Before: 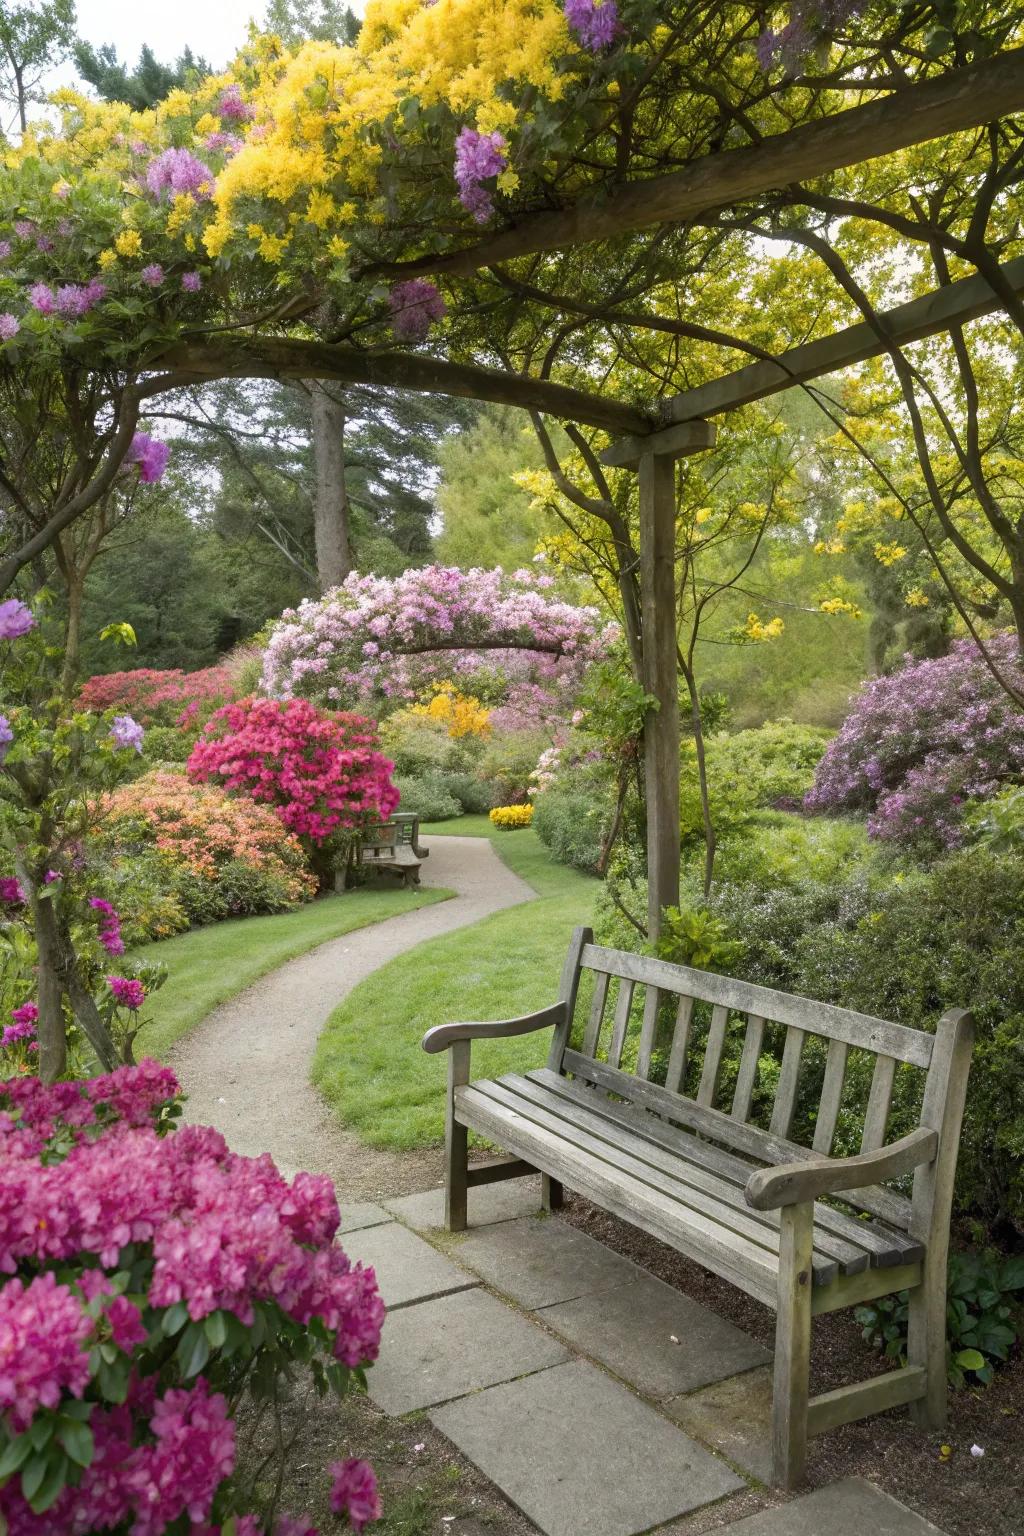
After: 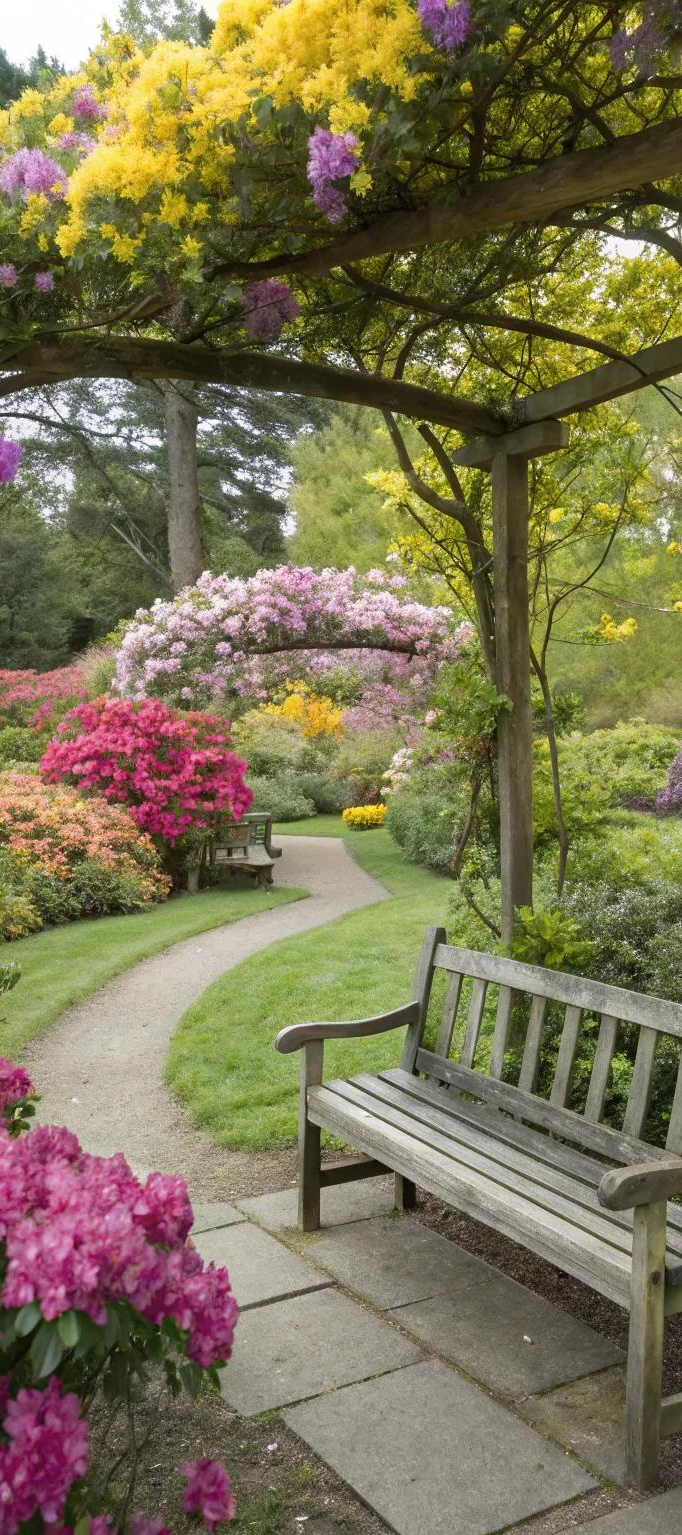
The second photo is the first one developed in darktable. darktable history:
crop and rotate: left 14.383%, right 18.928%
